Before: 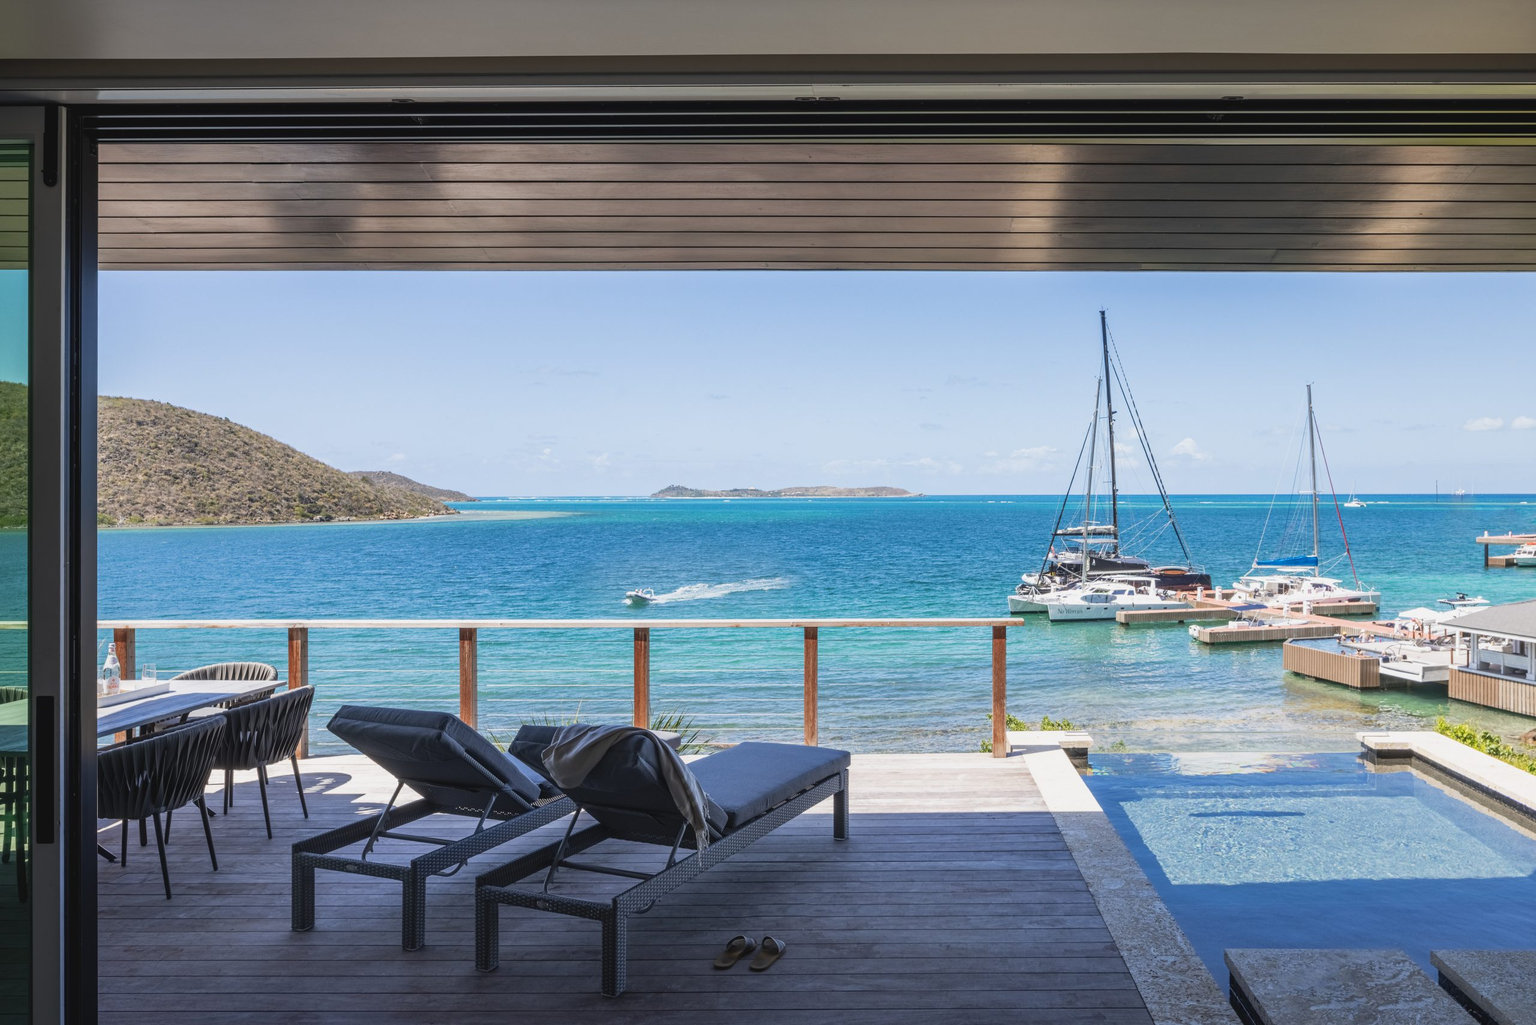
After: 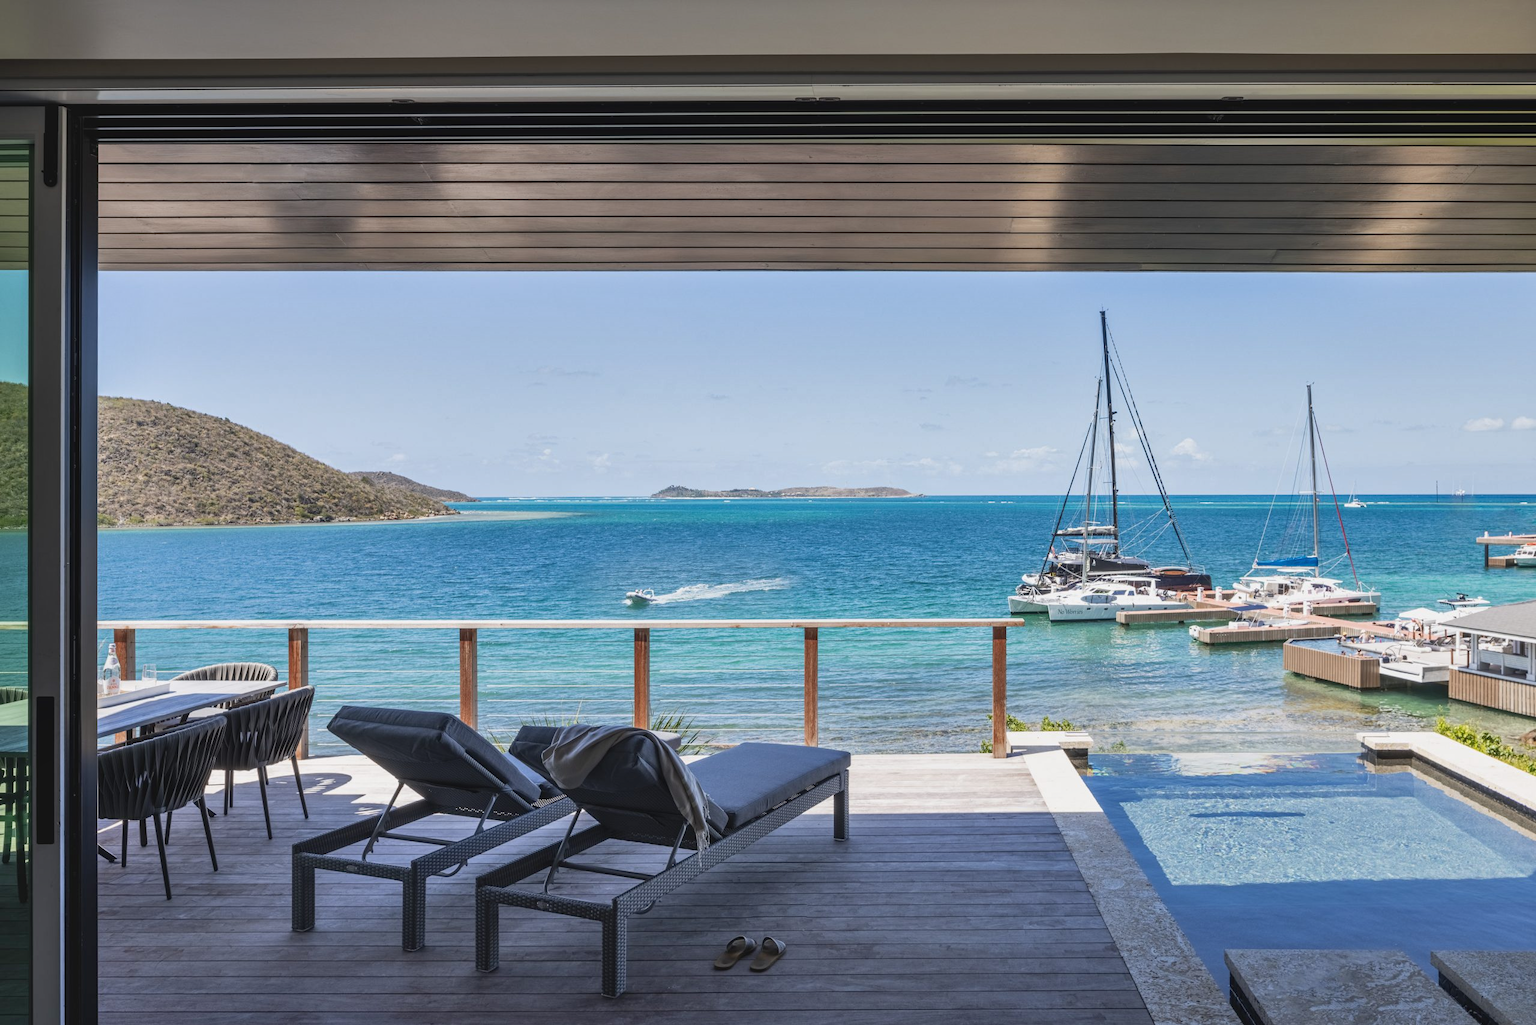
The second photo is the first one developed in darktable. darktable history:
shadows and highlights: soften with gaussian
color zones: curves: ch0 [(0, 0.613) (0.01, 0.613) (0.245, 0.448) (0.498, 0.529) (0.642, 0.665) (0.879, 0.777) (0.99, 0.613)]; ch1 [(0, 0) (0.143, 0) (0.286, 0) (0.429, 0) (0.571, 0) (0.714, 0) (0.857, 0)], mix -93.41%
